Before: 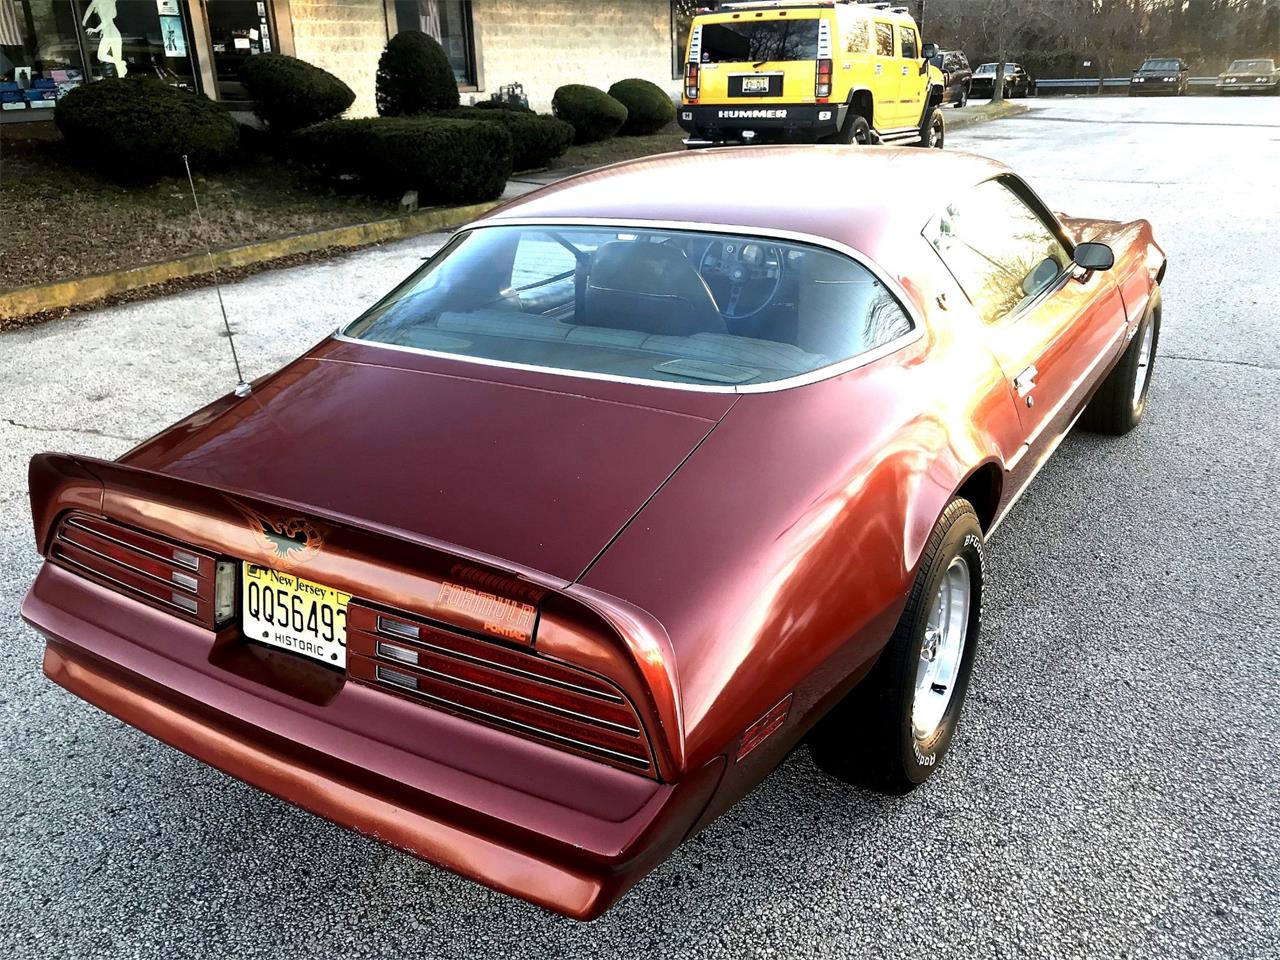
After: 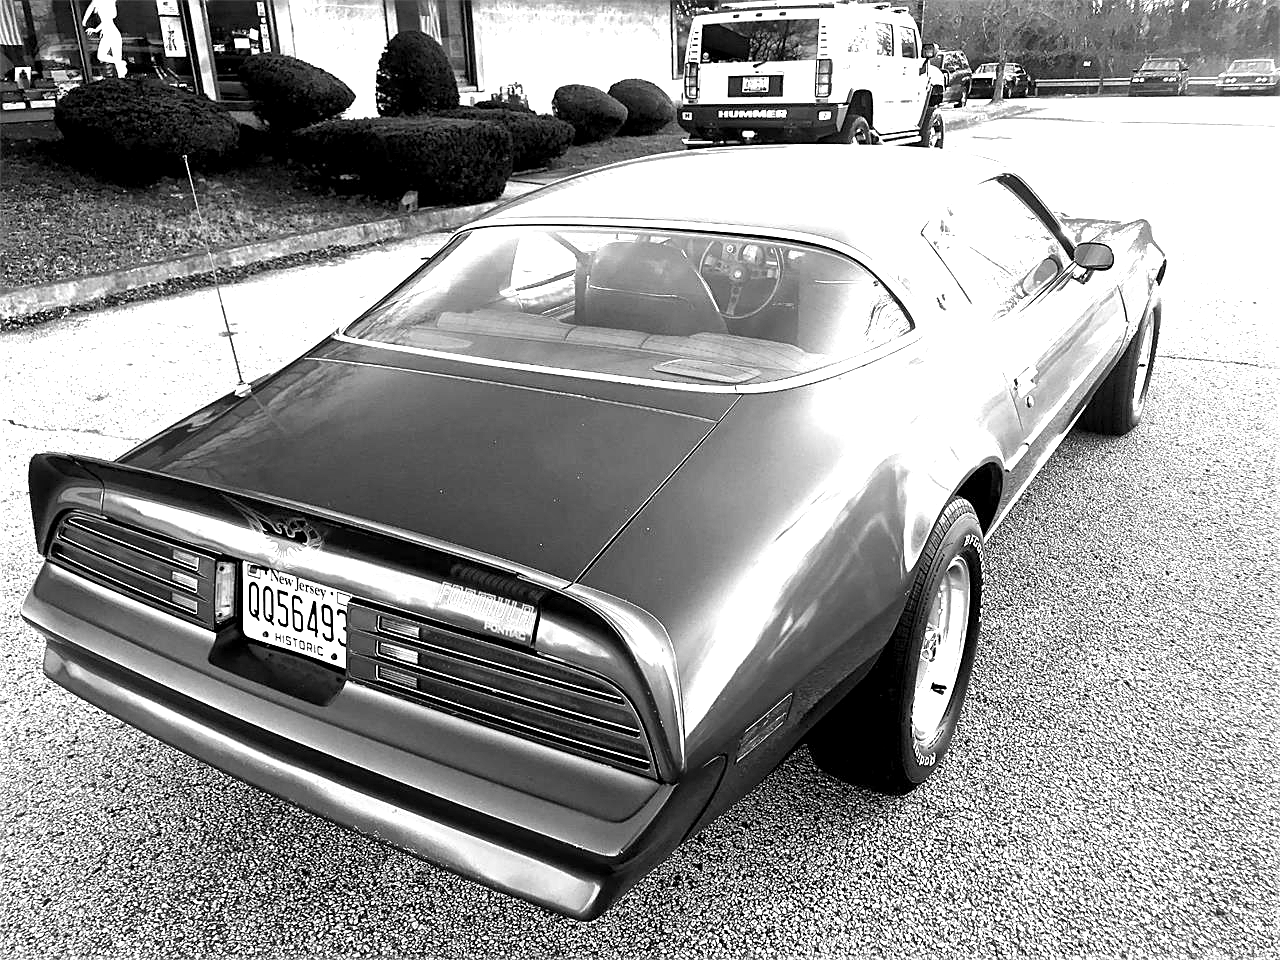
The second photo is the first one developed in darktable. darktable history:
sharpen: on, module defaults
white balance: red 1.004, blue 1.096
exposure: exposure 0.999 EV, compensate highlight preservation false
monochrome: a 16.01, b -2.65, highlights 0.52
local contrast: mode bilateral grid, contrast 20, coarseness 50, detail 141%, midtone range 0.2
